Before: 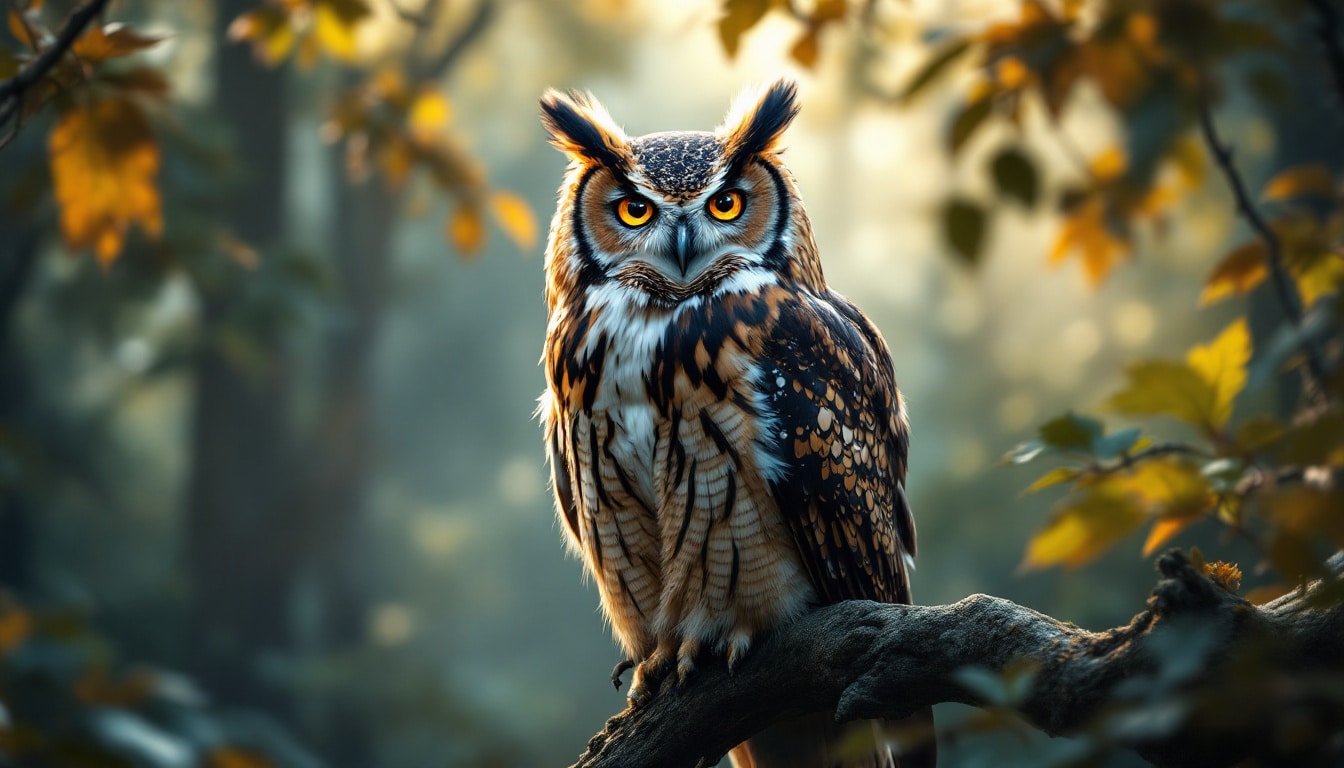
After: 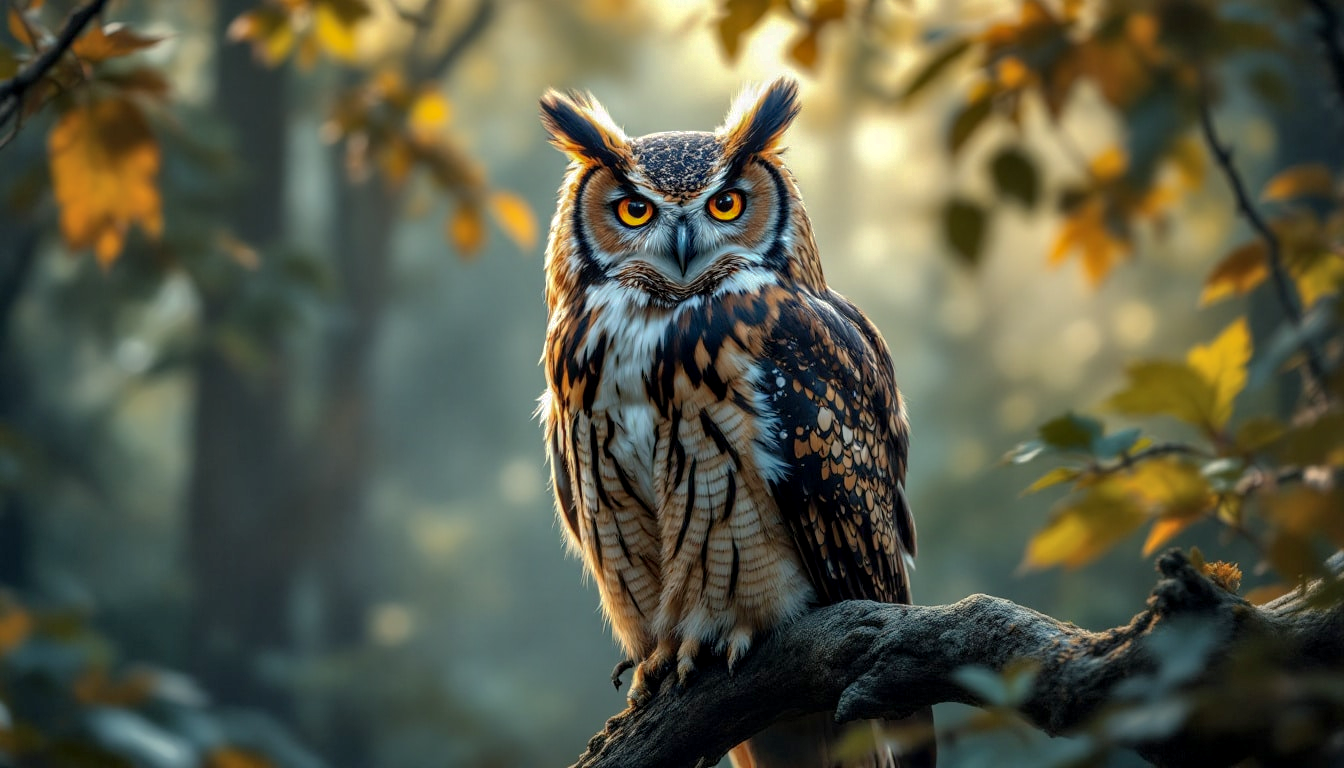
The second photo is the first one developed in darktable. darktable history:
base curve: curves: ch0 [(0, 0) (0.74, 0.67) (1, 1)], preserve colors none
local contrast: on, module defaults
shadows and highlights: highlights -59.95
levels: mode automatic, levels [0, 0.394, 0.787]
